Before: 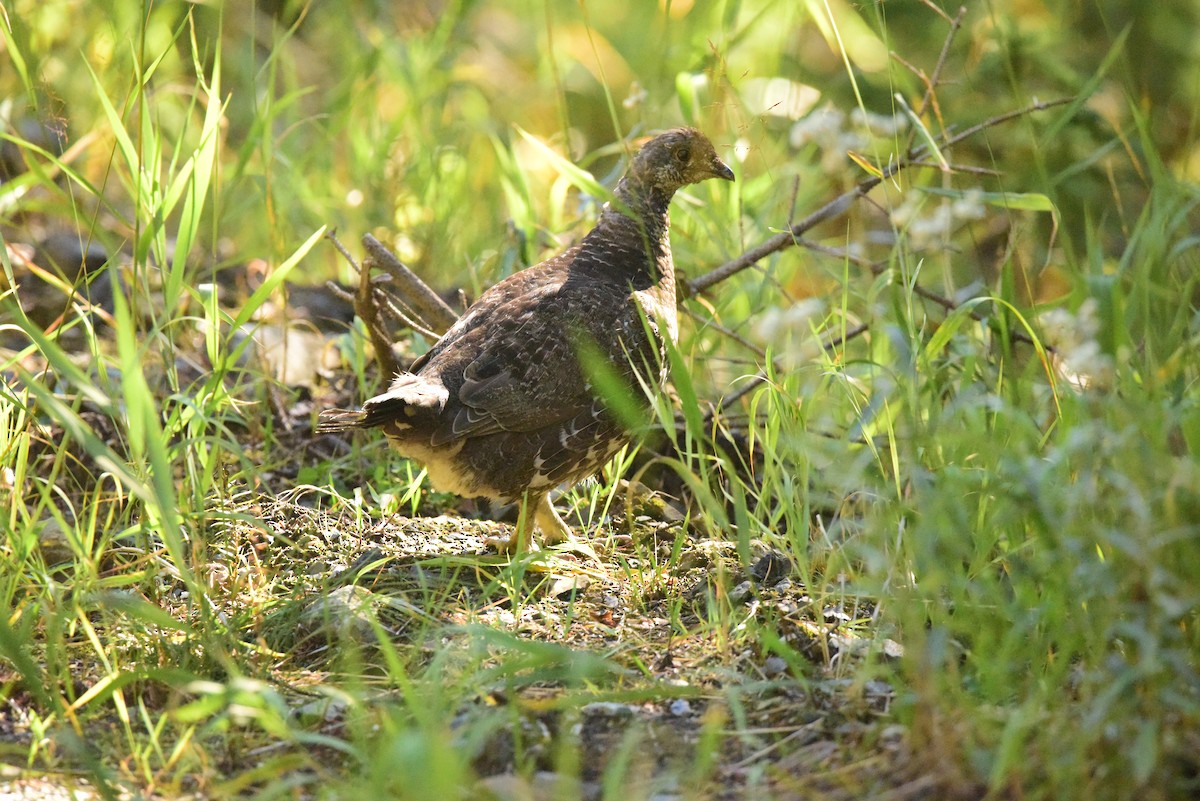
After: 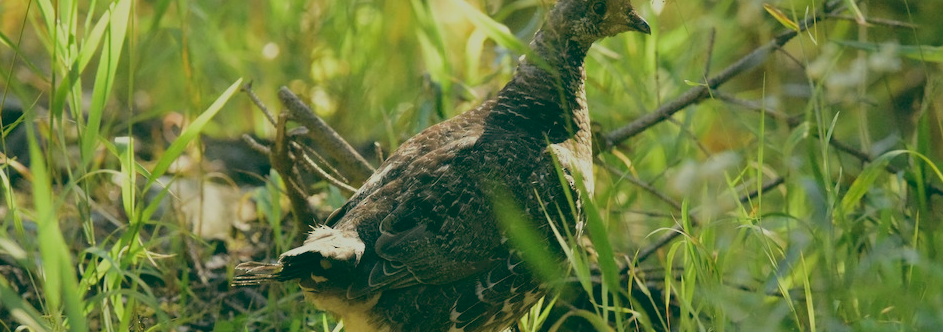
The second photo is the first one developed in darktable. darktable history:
exposure: exposure -0.582 EV, compensate highlight preservation false
crop: left 7.036%, top 18.398%, right 14.379%, bottom 40.043%
color balance: lift [1.005, 0.99, 1.007, 1.01], gamma [1, 1.034, 1.032, 0.966], gain [0.873, 1.055, 1.067, 0.933]
